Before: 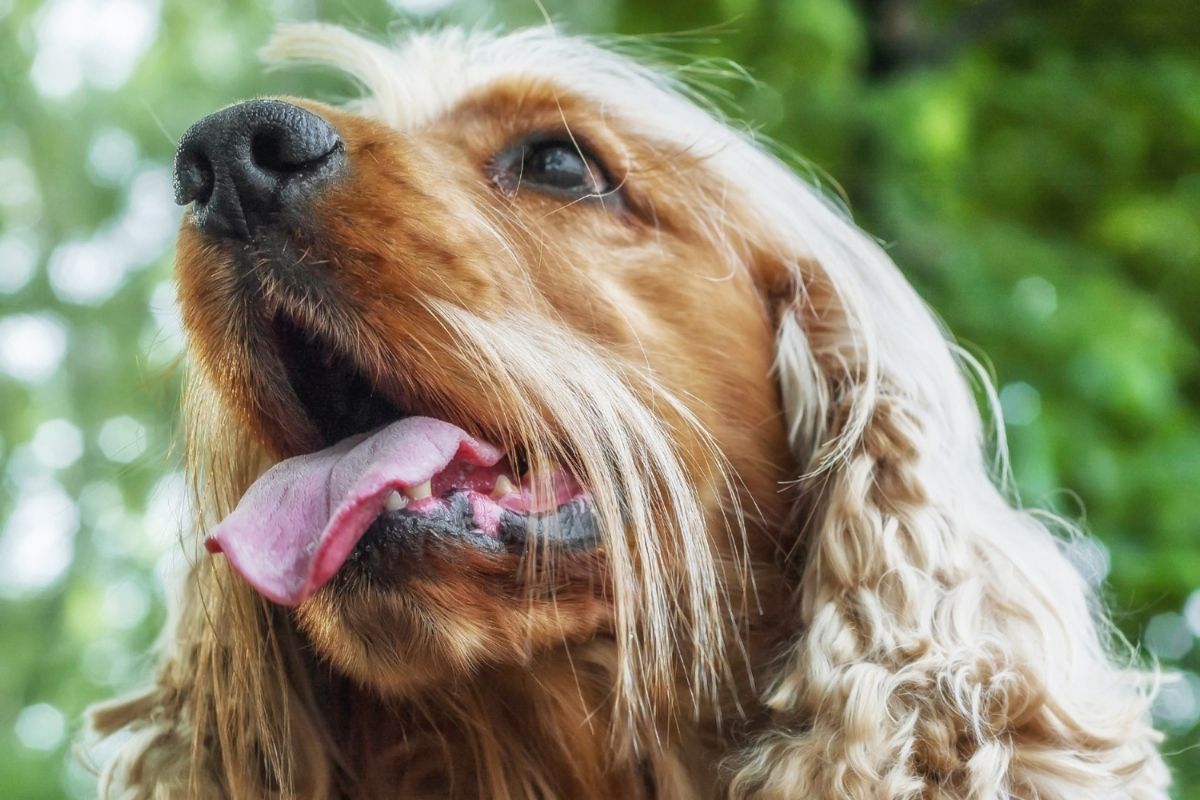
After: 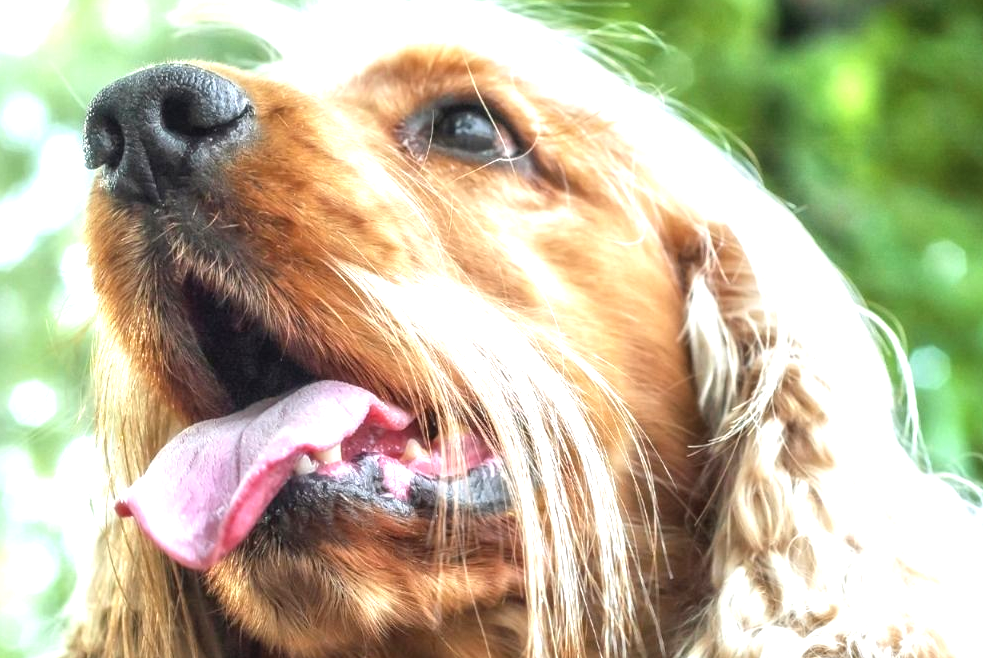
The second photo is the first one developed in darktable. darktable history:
crop and rotate: left 7.526%, top 4.565%, right 10.51%, bottom 13.099%
exposure: black level correction 0, exposure 1.095 EV, compensate exposure bias true, compensate highlight preservation false
contrast brightness saturation: saturation -0.058
